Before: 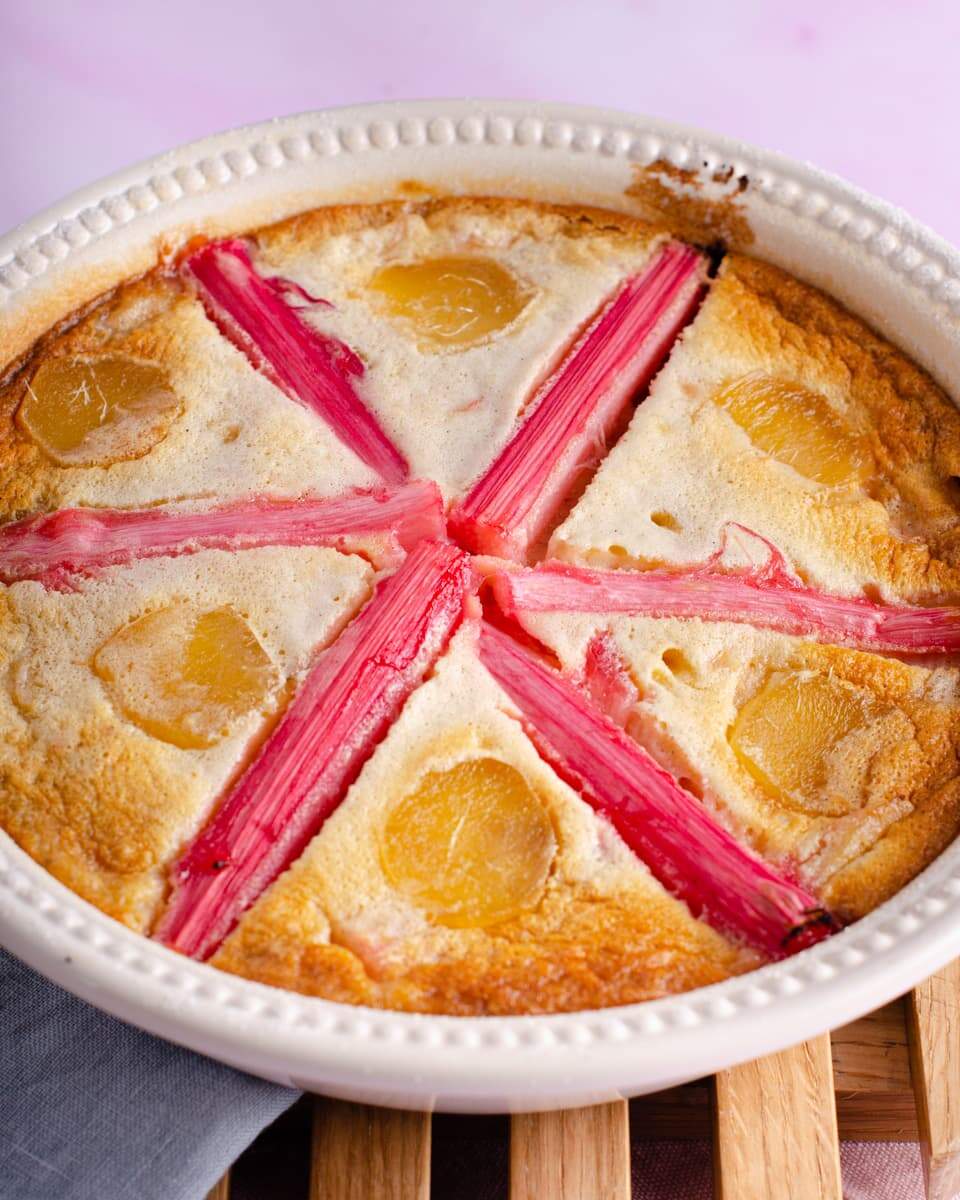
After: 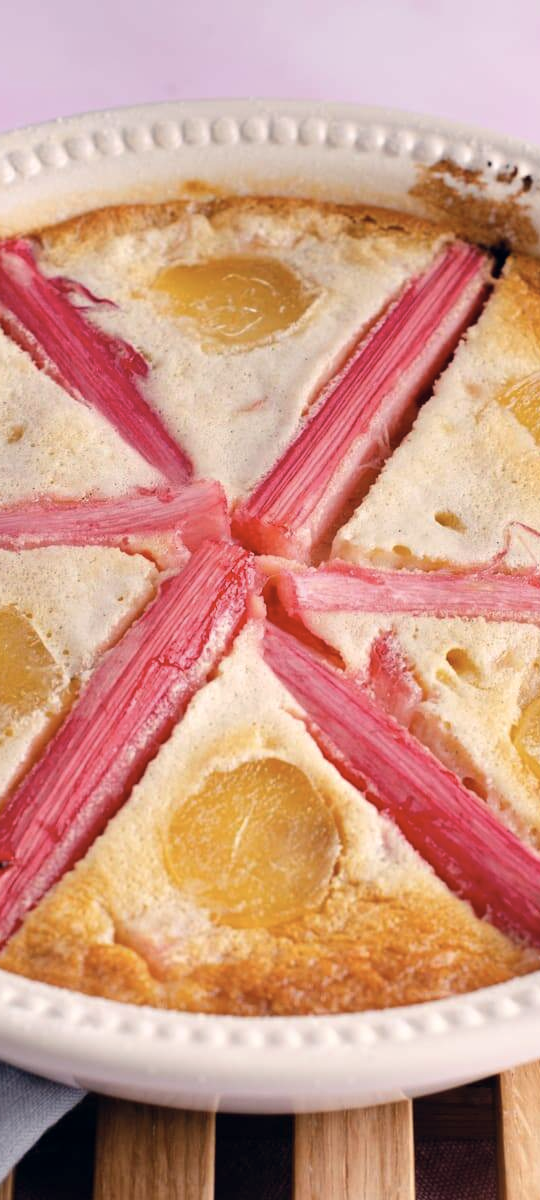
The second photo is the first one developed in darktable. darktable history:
crop and rotate: left 22.516%, right 21.234%
color correction: highlights a* 2.75, highlights b* 5, shadows a* -2.04, shadows b* -4.84, saturation 0.8
